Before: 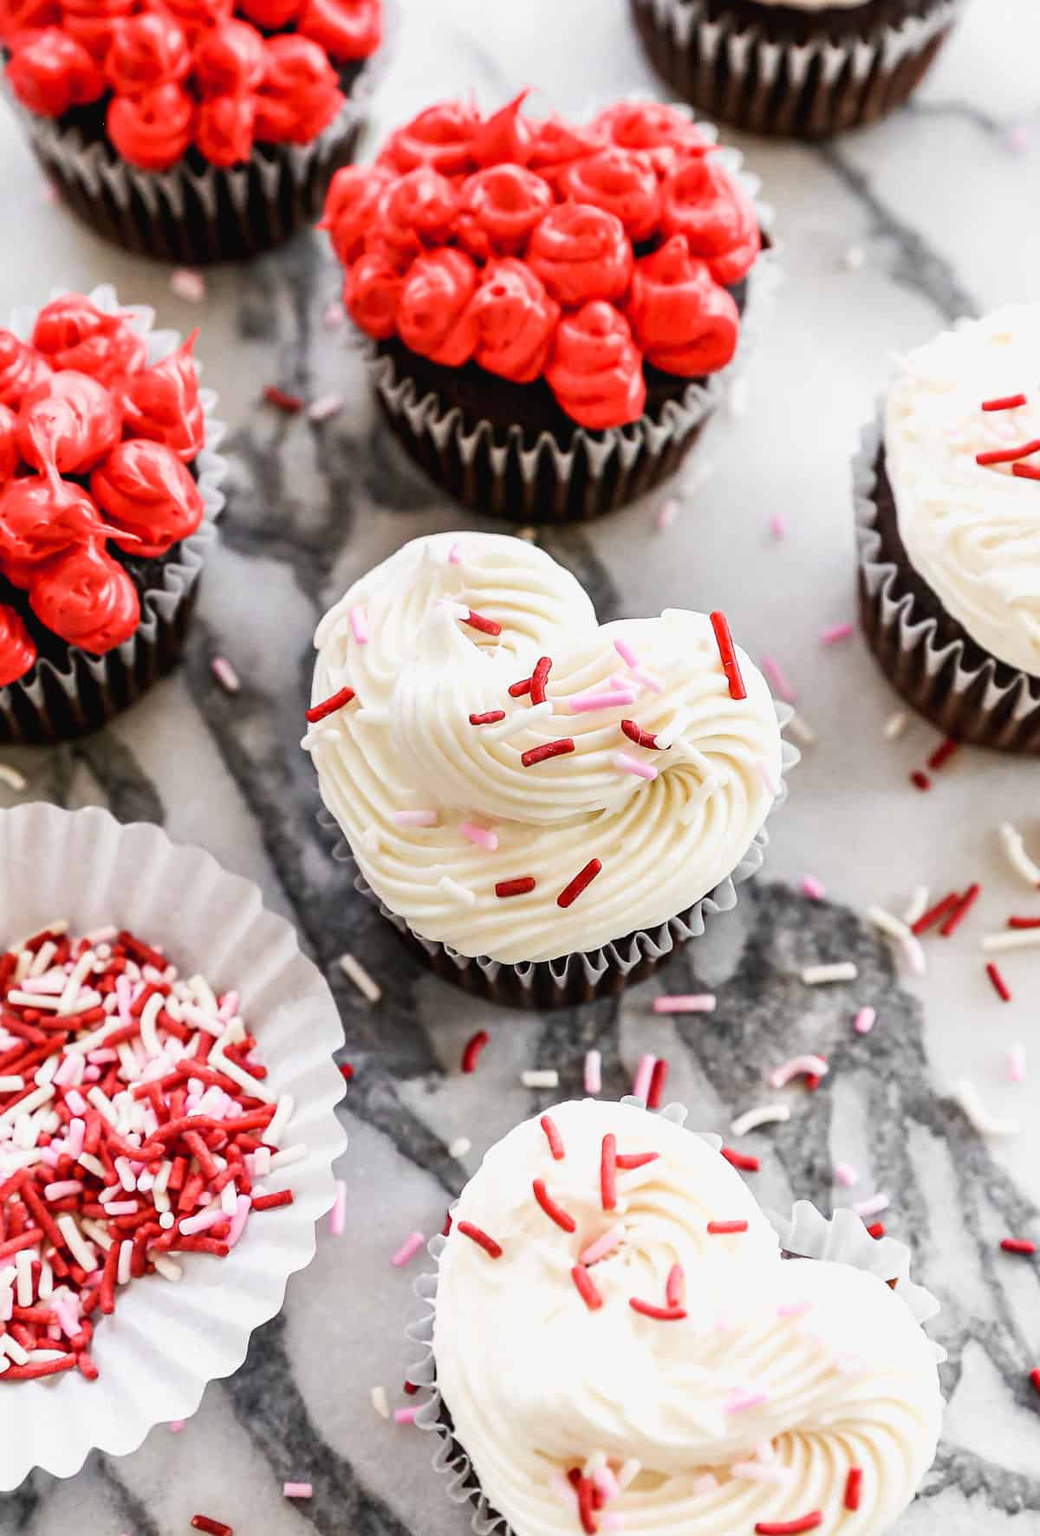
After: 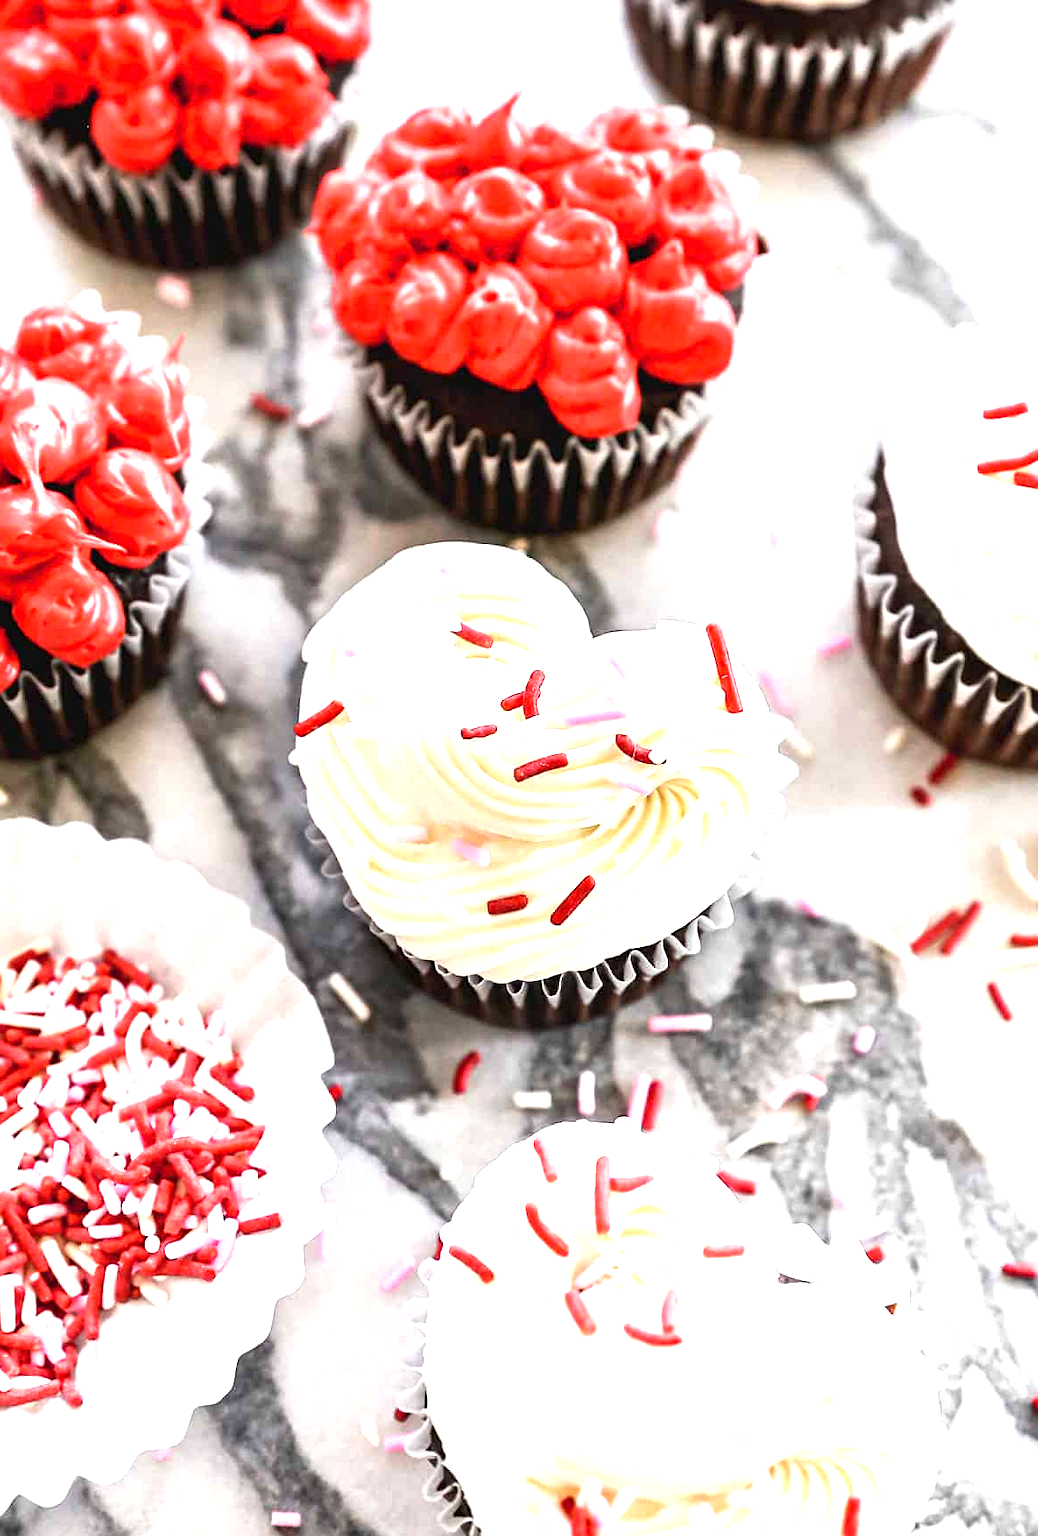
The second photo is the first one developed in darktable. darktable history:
sharpen: amount 0.206
crop: left 1.714%, right 0.285%, bottom 1.875%
exposure: exposure 1.001 EV, compensate highlight preservation false
